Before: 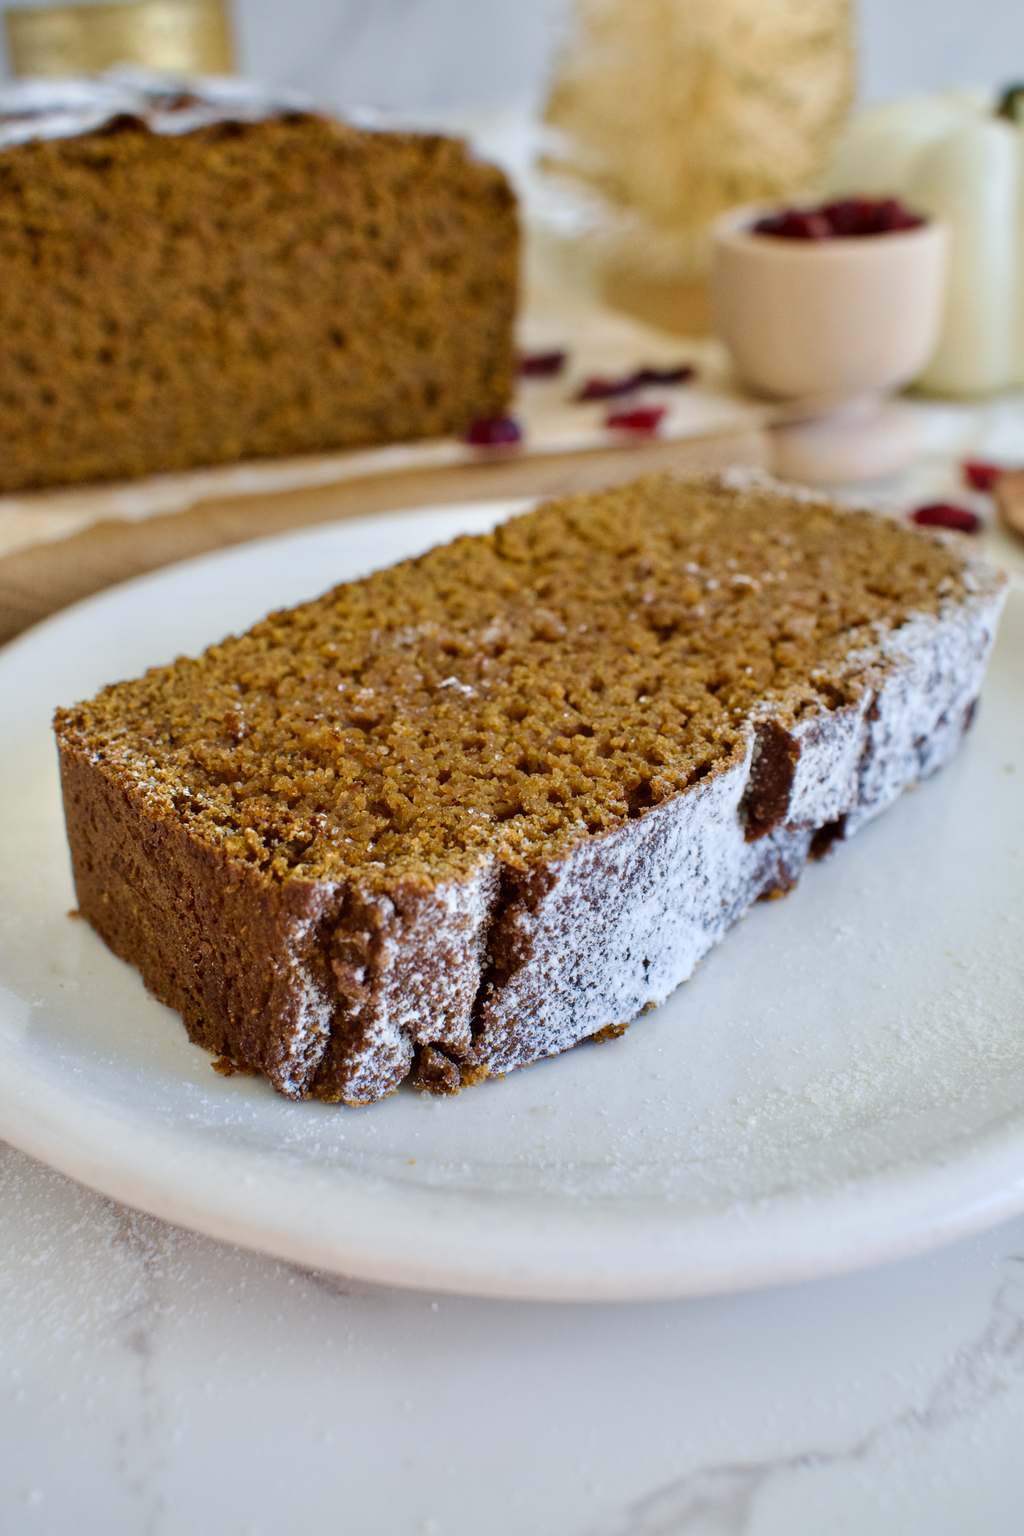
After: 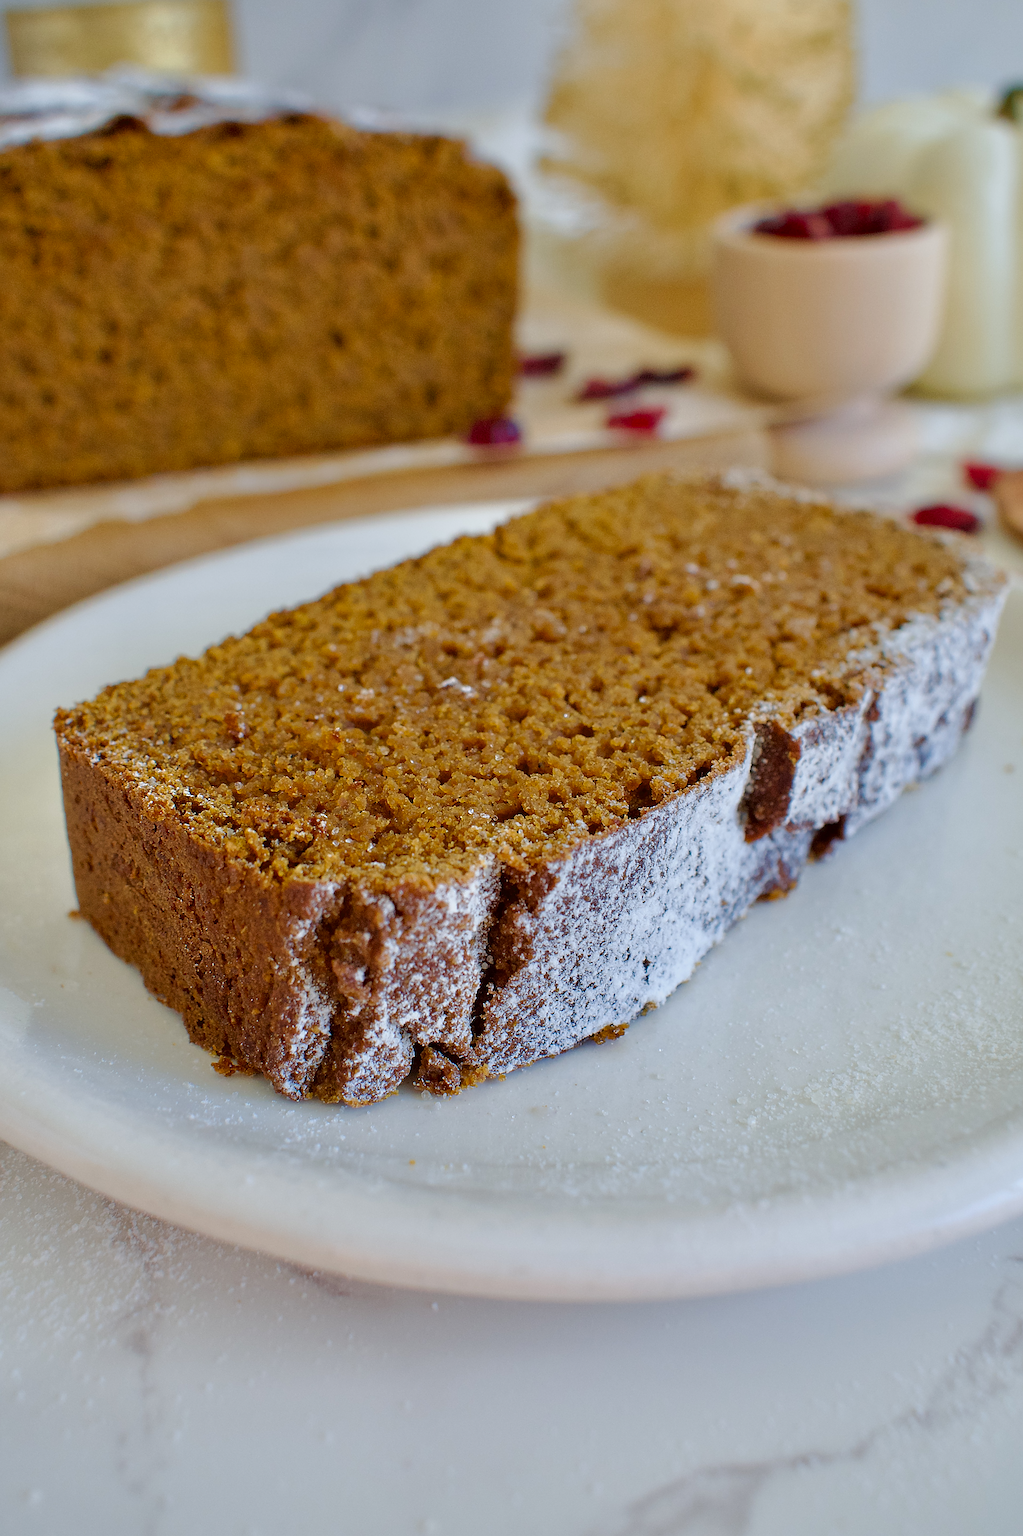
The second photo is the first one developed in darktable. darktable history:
sharpen: amount 1.987
exposure: exposure 0.175 EV, compensate highlight preservation false
contrast brightness saturation: saturation 0.128
tone equalizer: -8 EV 0.287 EV, -7 EV 0.435 EV, -6 EV 0.42 EV, -5 EV 0.26 EV, -3 EV -0.244 EV, -2 EV -0.444 EV, -1 EV -0.442 EV, +0 EV -0.253 EV, edges refinement/feathering 500, mask exposure compensation -1.57 EV, preserve details no
